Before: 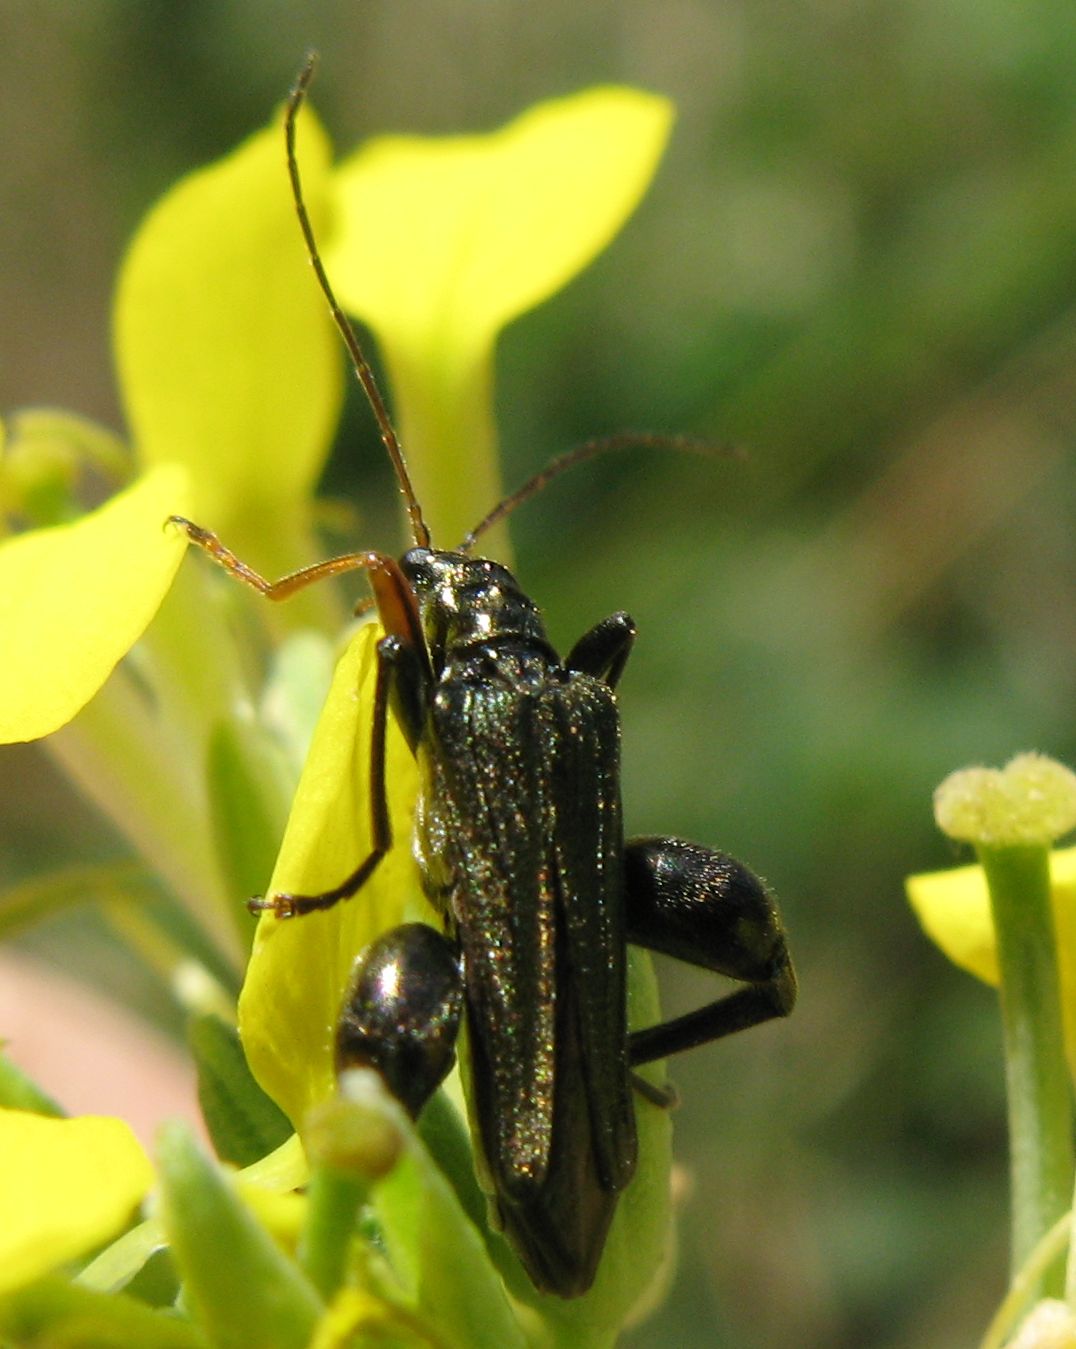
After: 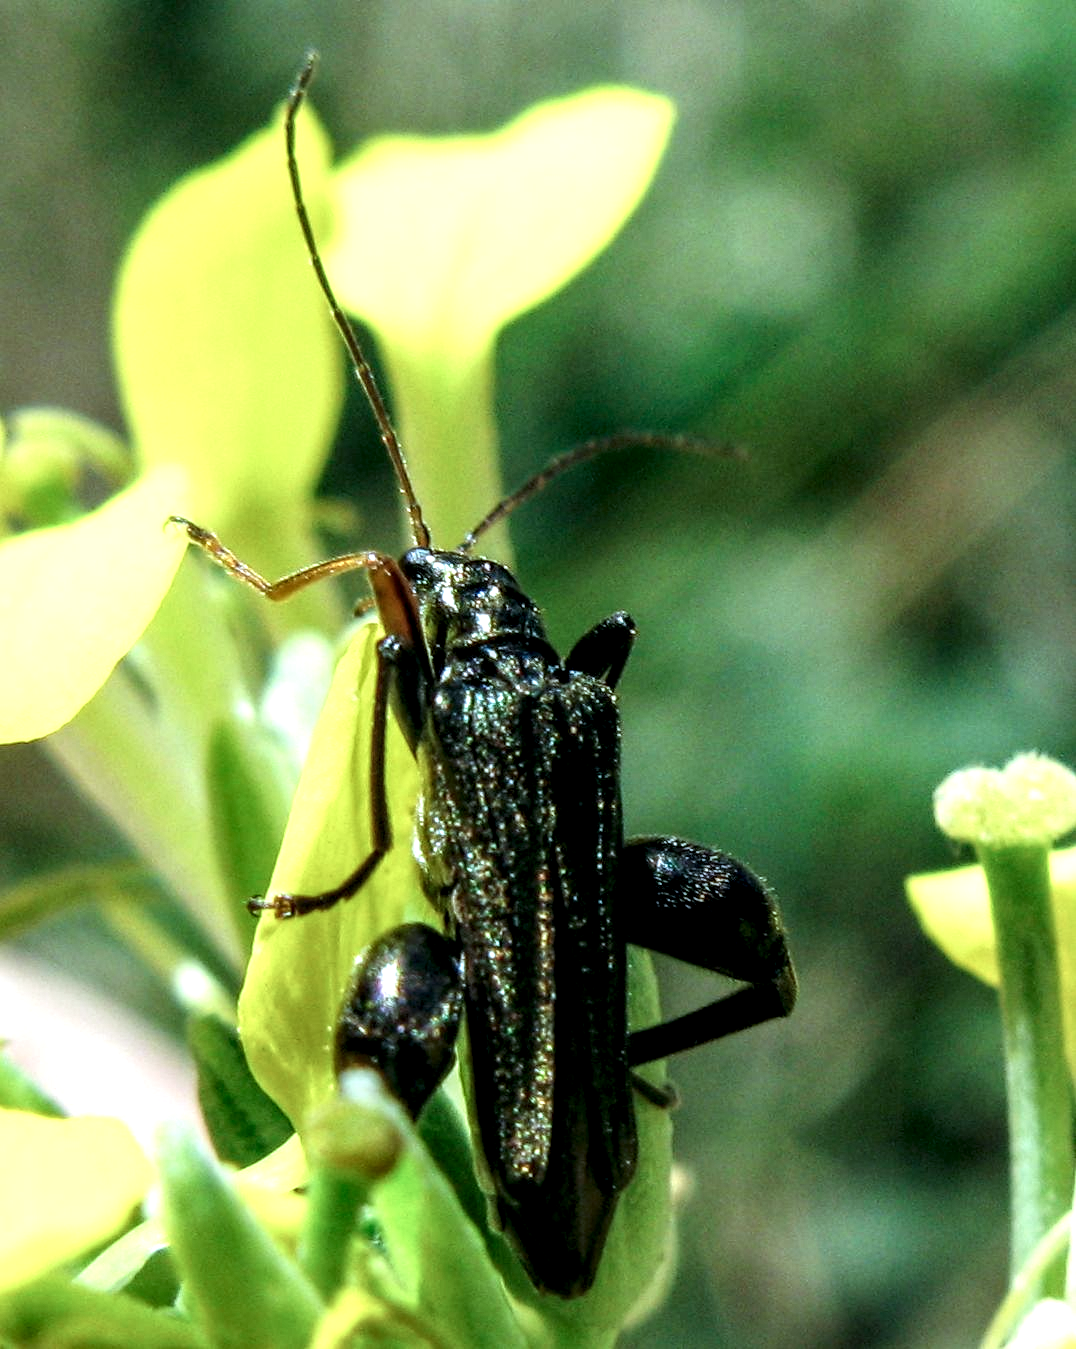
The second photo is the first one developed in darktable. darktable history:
local contrast: highlights 16%, detail 187%
color calibration: x 0.394, y 0.386, temperature 3701.42 K
base curve: curves: ch0 [(0, 0) (0.688, 0.865) (1, 1)], preserve colors none
contrast brightness saturation: contrast 0.073
